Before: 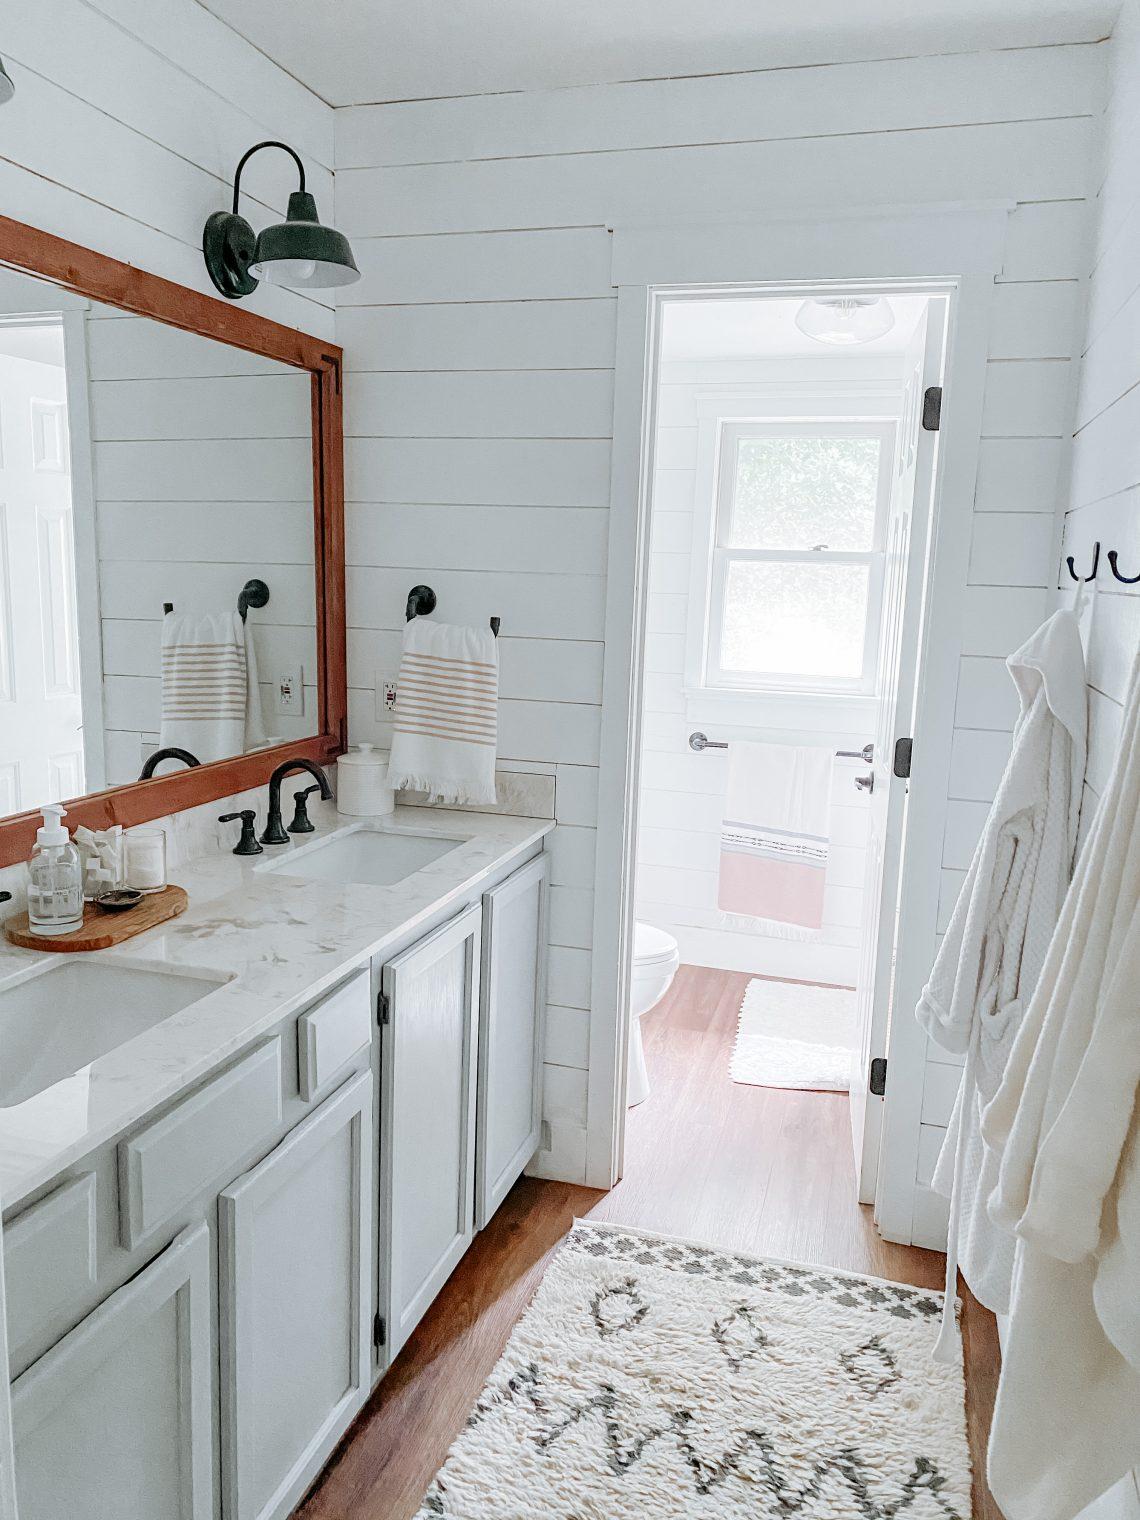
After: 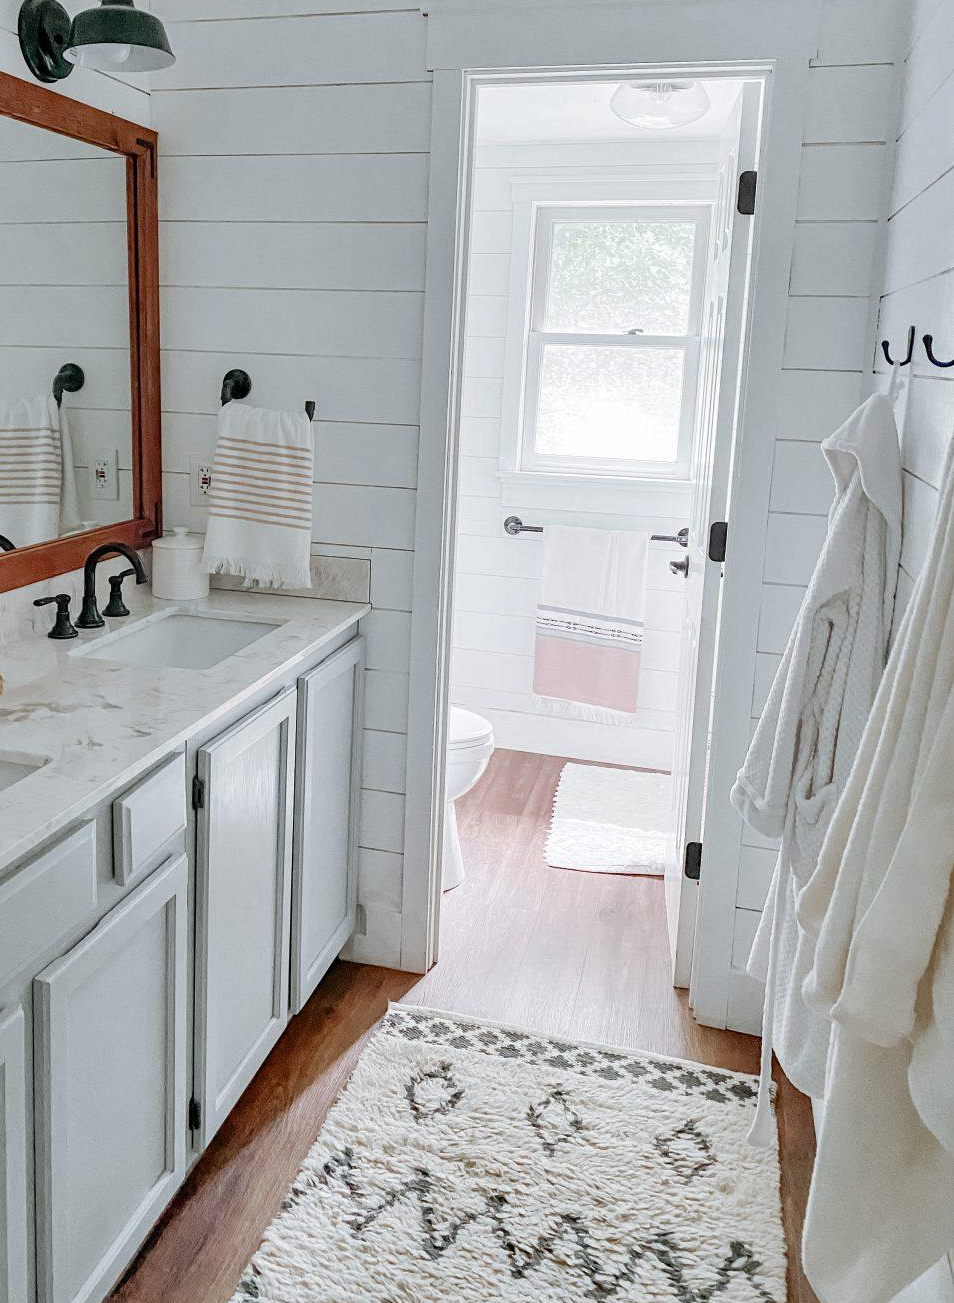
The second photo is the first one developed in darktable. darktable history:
crop: left 16.315%, top 14.246%
shadows and highlights: shadows 49, highlights -41, soften with gaussian
